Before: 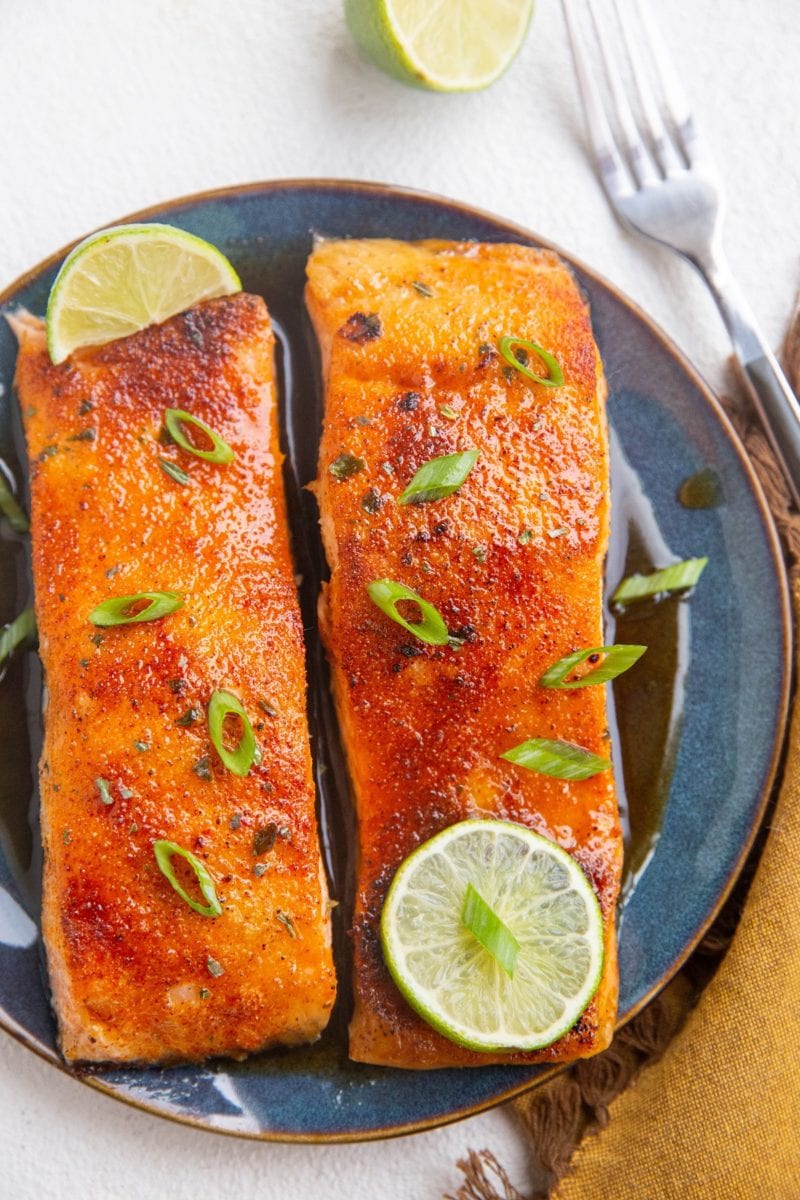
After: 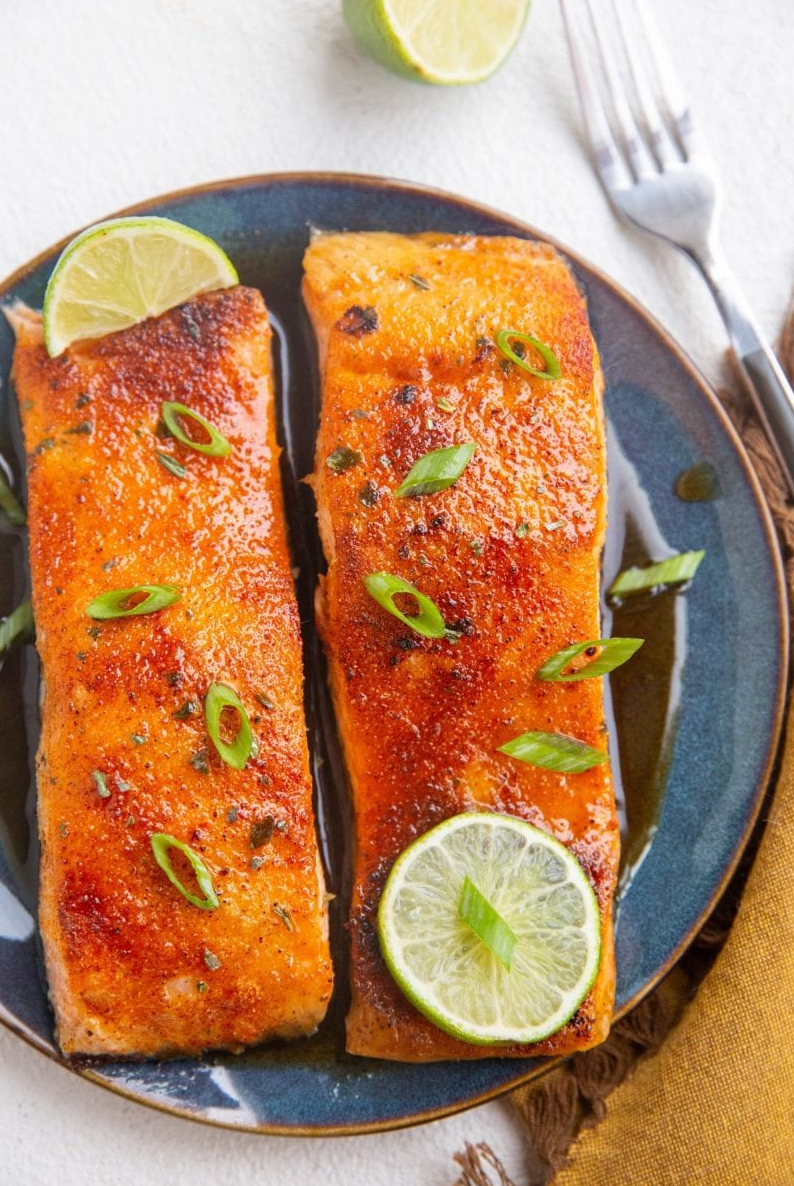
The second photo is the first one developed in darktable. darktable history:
crop: left 0.415%, top 0.651%, right 0.25%, bottom 0.477%
